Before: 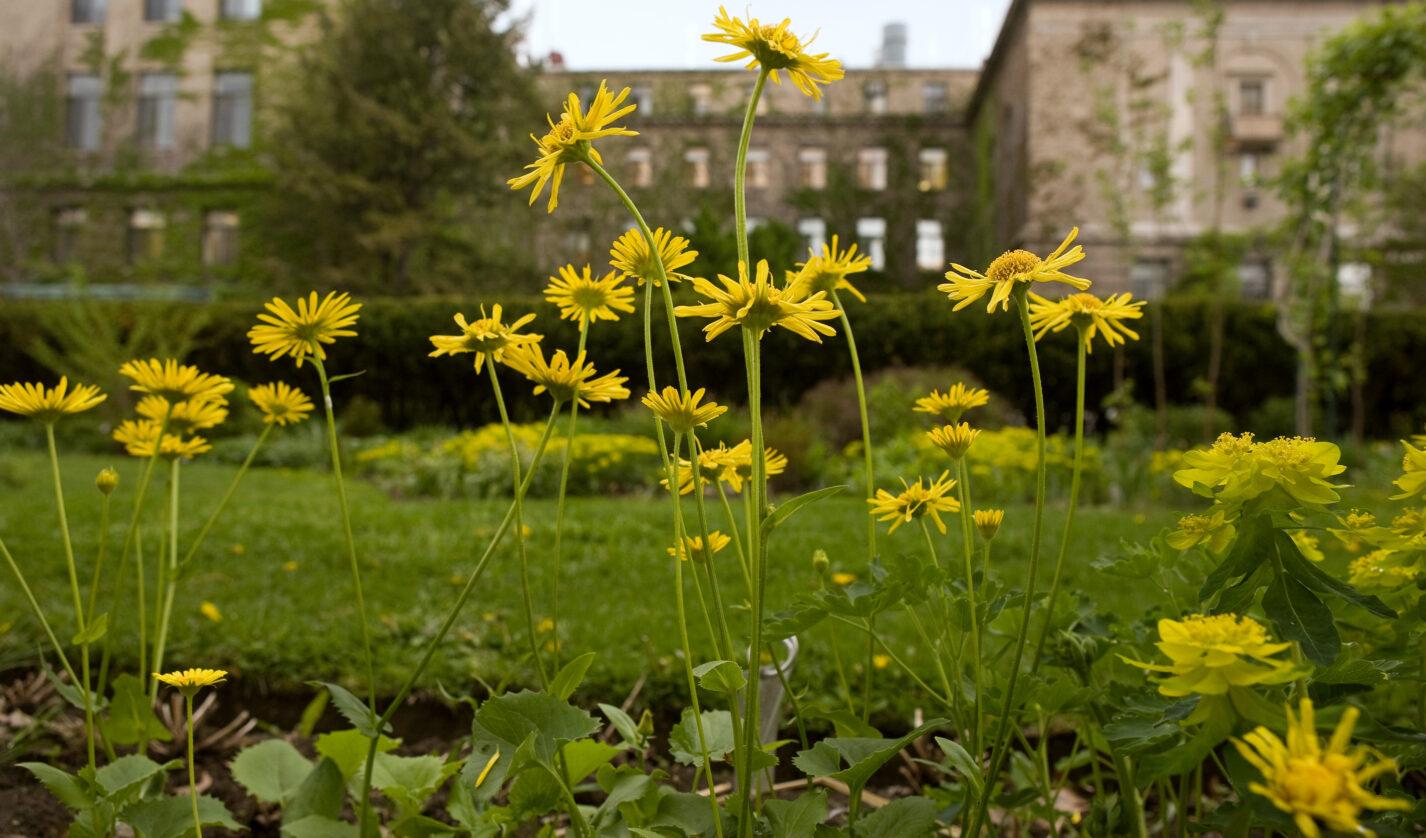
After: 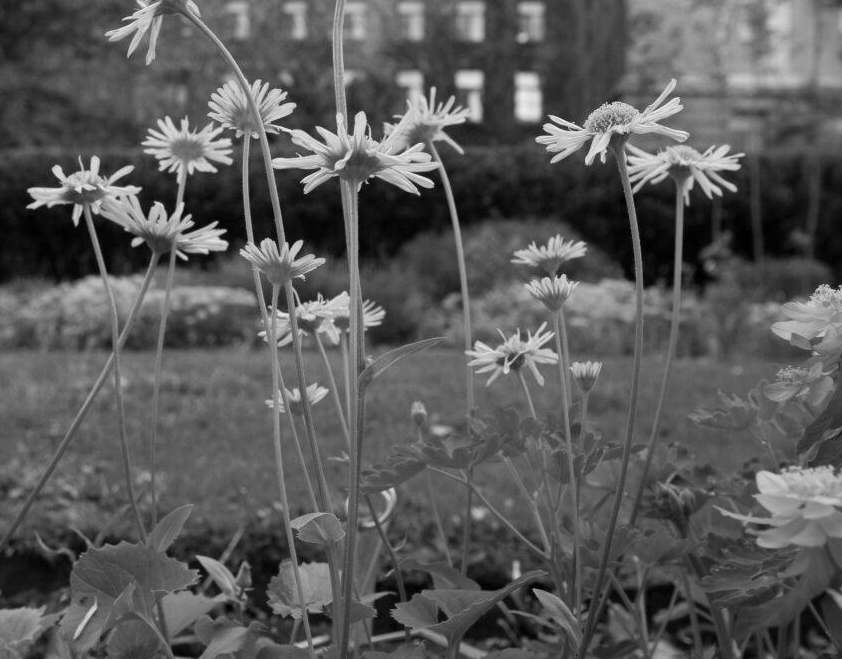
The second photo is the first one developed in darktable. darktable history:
crop and rotate: left 28.256%, top 17.734%, right 12.656%, bottom 3.573%
color contrast: green-magenta contrast 0, blue-yellow contrast 0
